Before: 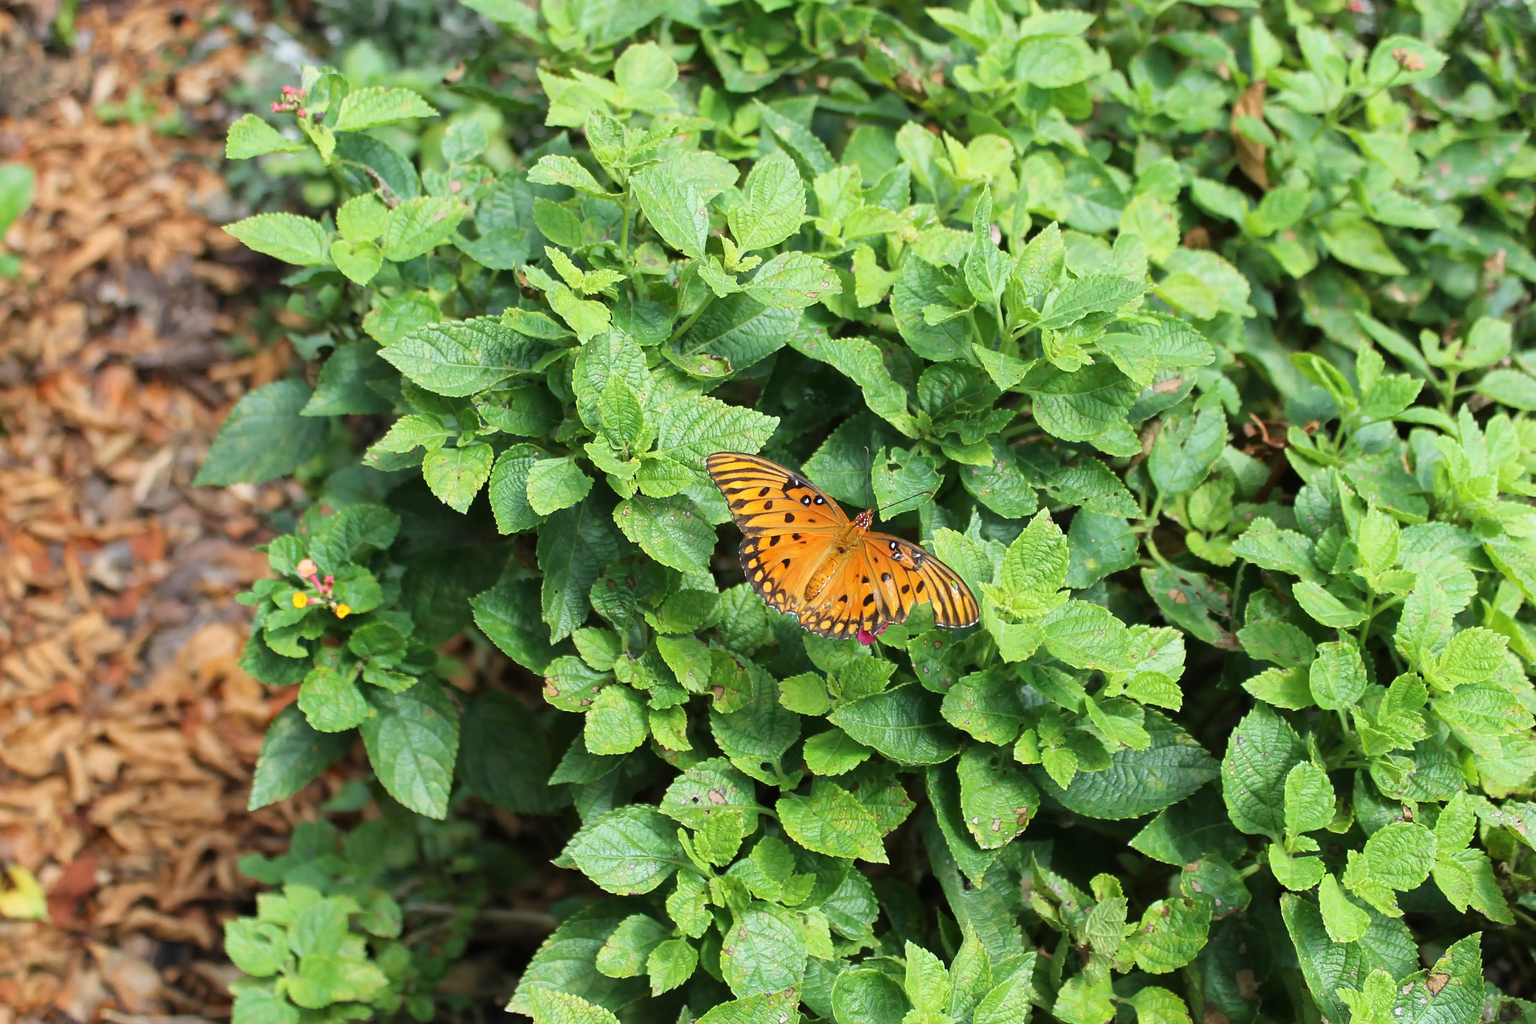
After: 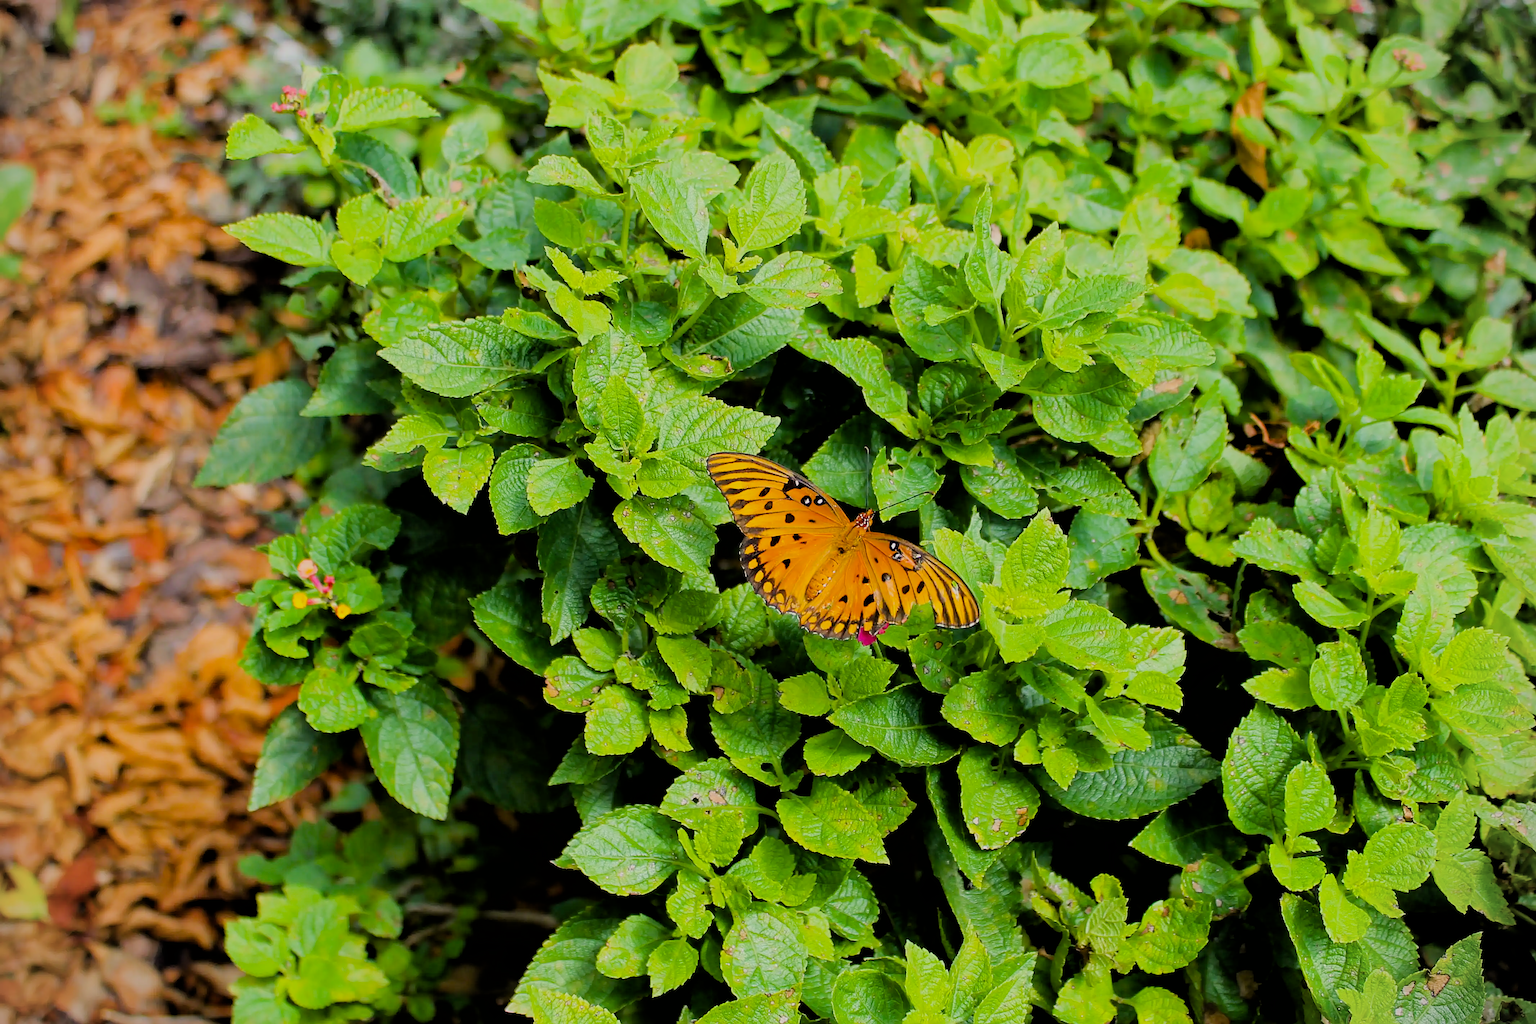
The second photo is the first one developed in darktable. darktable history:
color balance rgb: power › chroma 0.284%, power › hue 22.32°, highlights gain › chroma 1.584%, highlights gain › hue 56.07°, global offset › luminance -0.487%, linear chroma grading › global chroma 9.032%, perceptual saturation grading › global saturation 30.862%
filmic rgb: black relative exposure -4.36 EV, white relative exposure 4.56 EV, hardness 2.4, contrast 1.054
sharpen: on, module defaults
vignetting: fall-off start 92.27%
